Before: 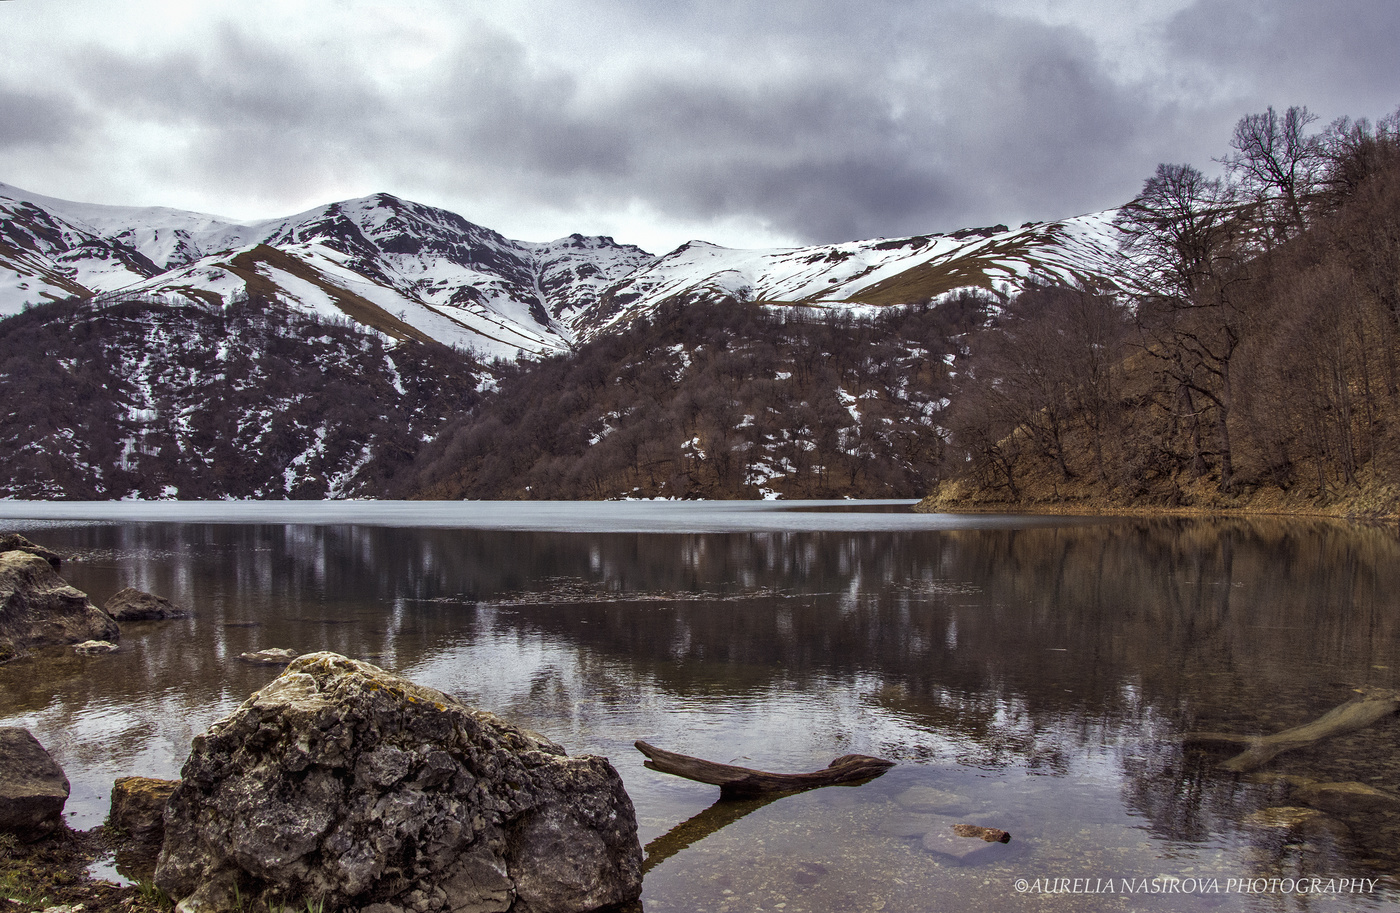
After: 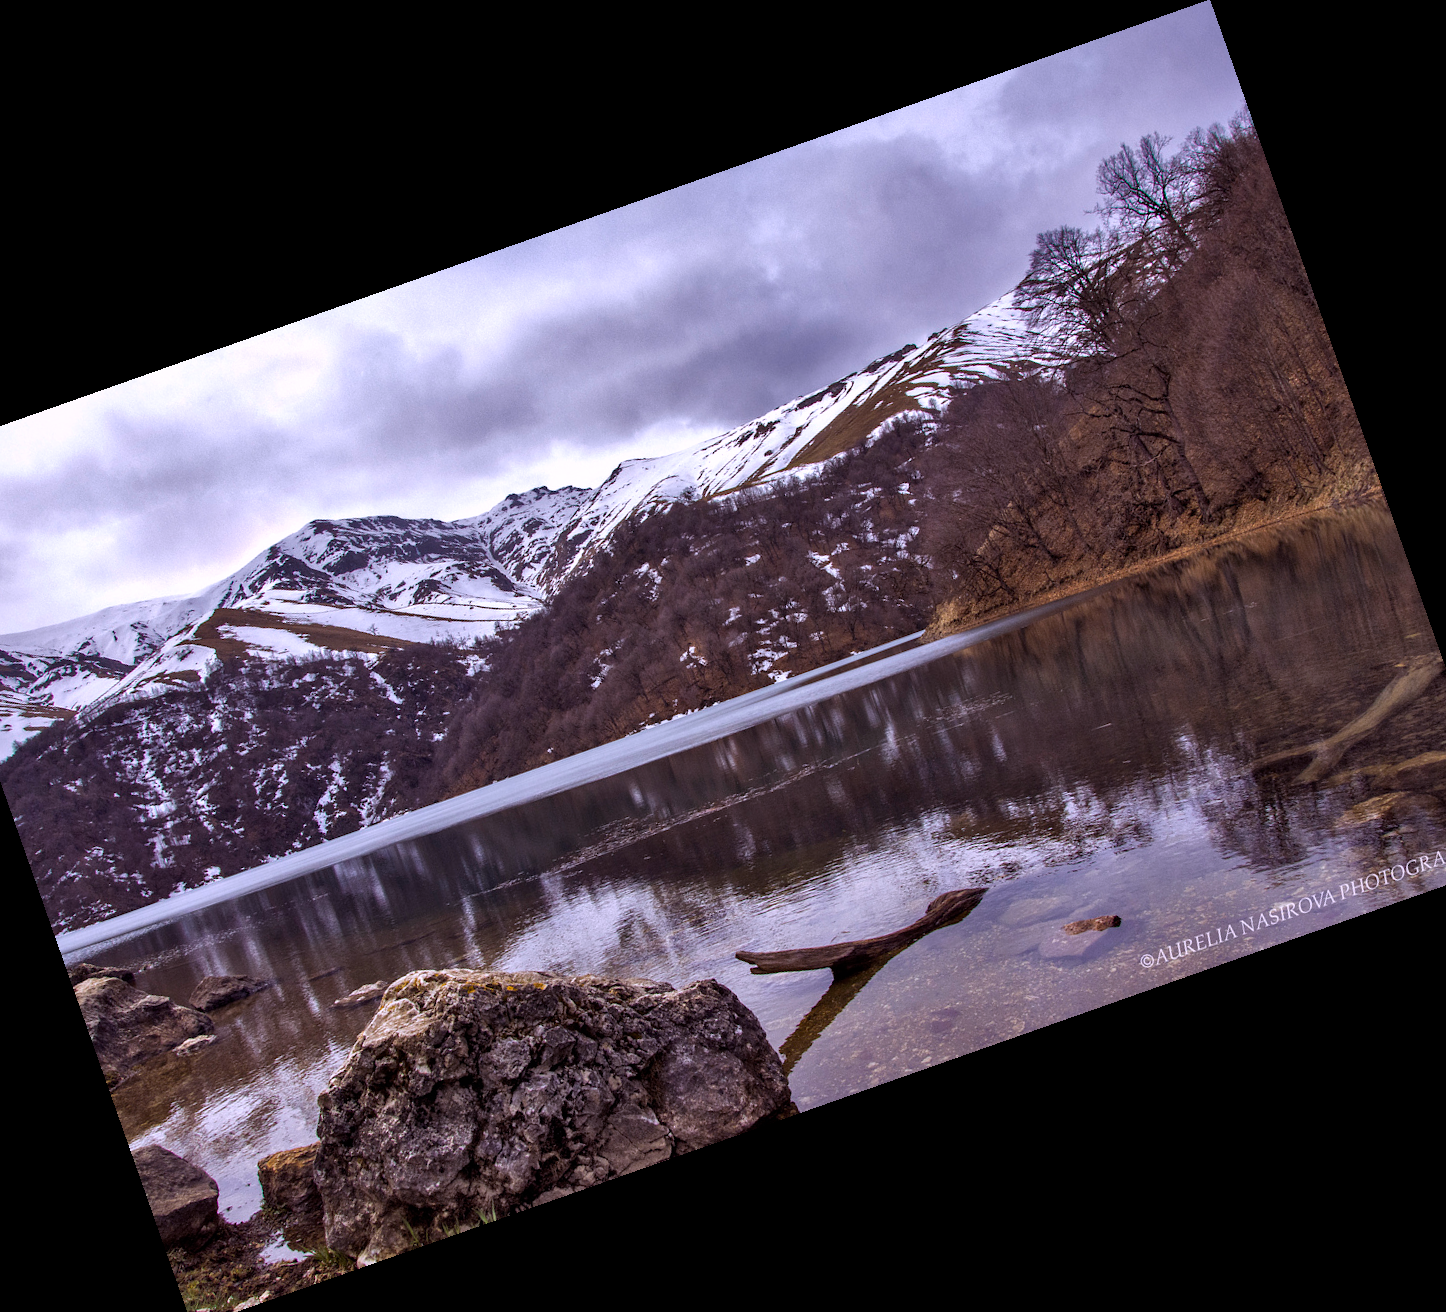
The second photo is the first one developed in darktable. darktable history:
white balance: red 1.042, blue 1.17
crop and rotate: angle 19.43°, left 6.812%, right 4.125%, bottom 1.087%
